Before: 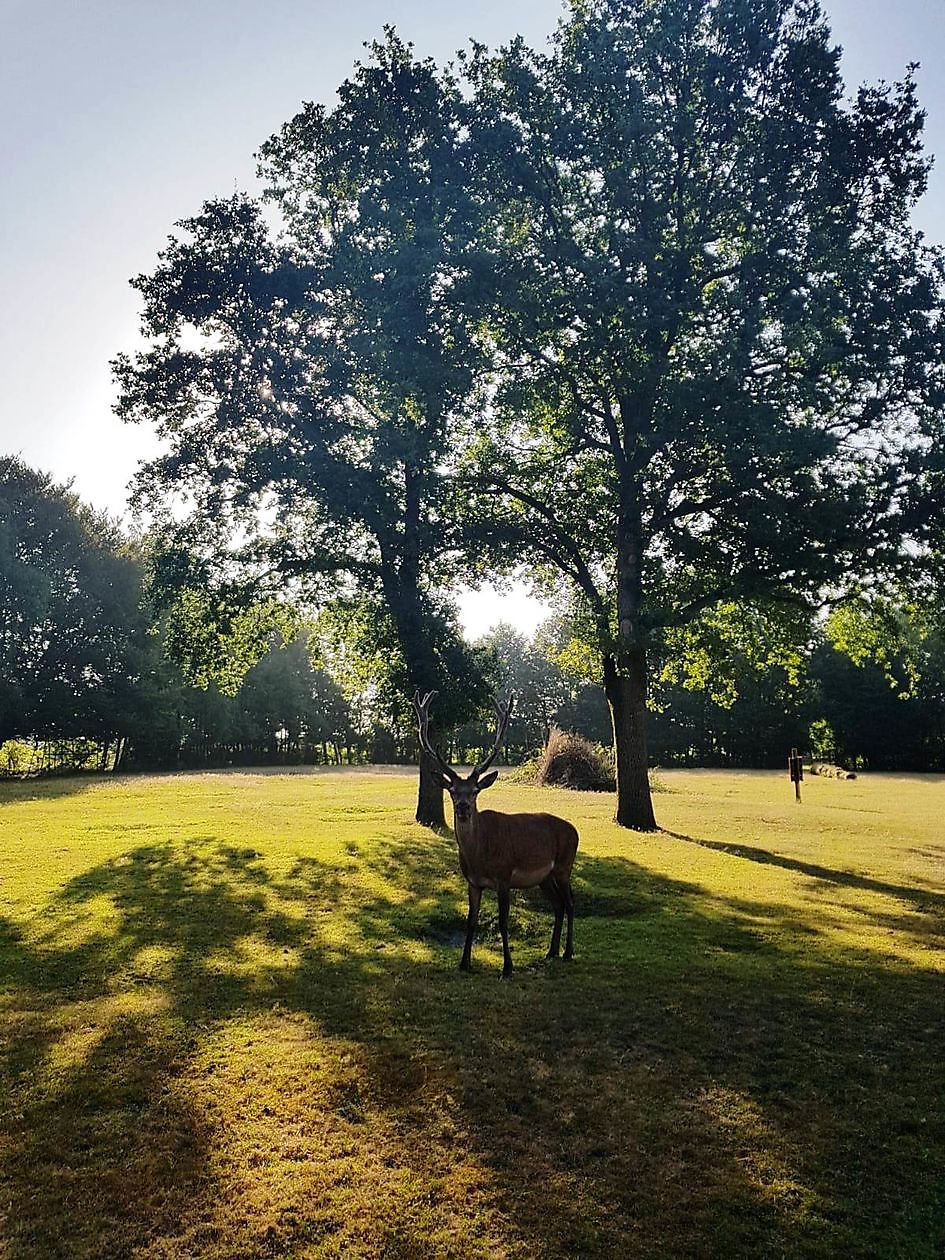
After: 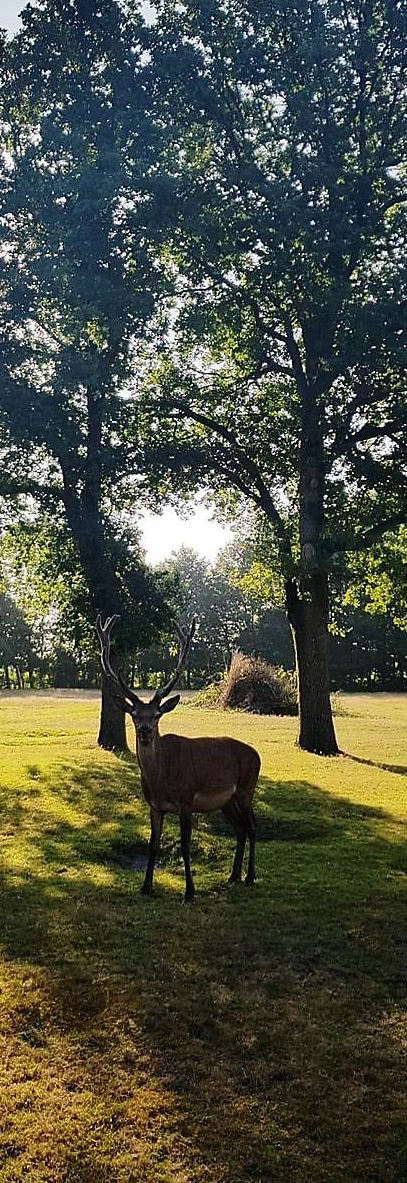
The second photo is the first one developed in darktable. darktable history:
crop: left 33.73%, top 6.066%, right 22.705%
